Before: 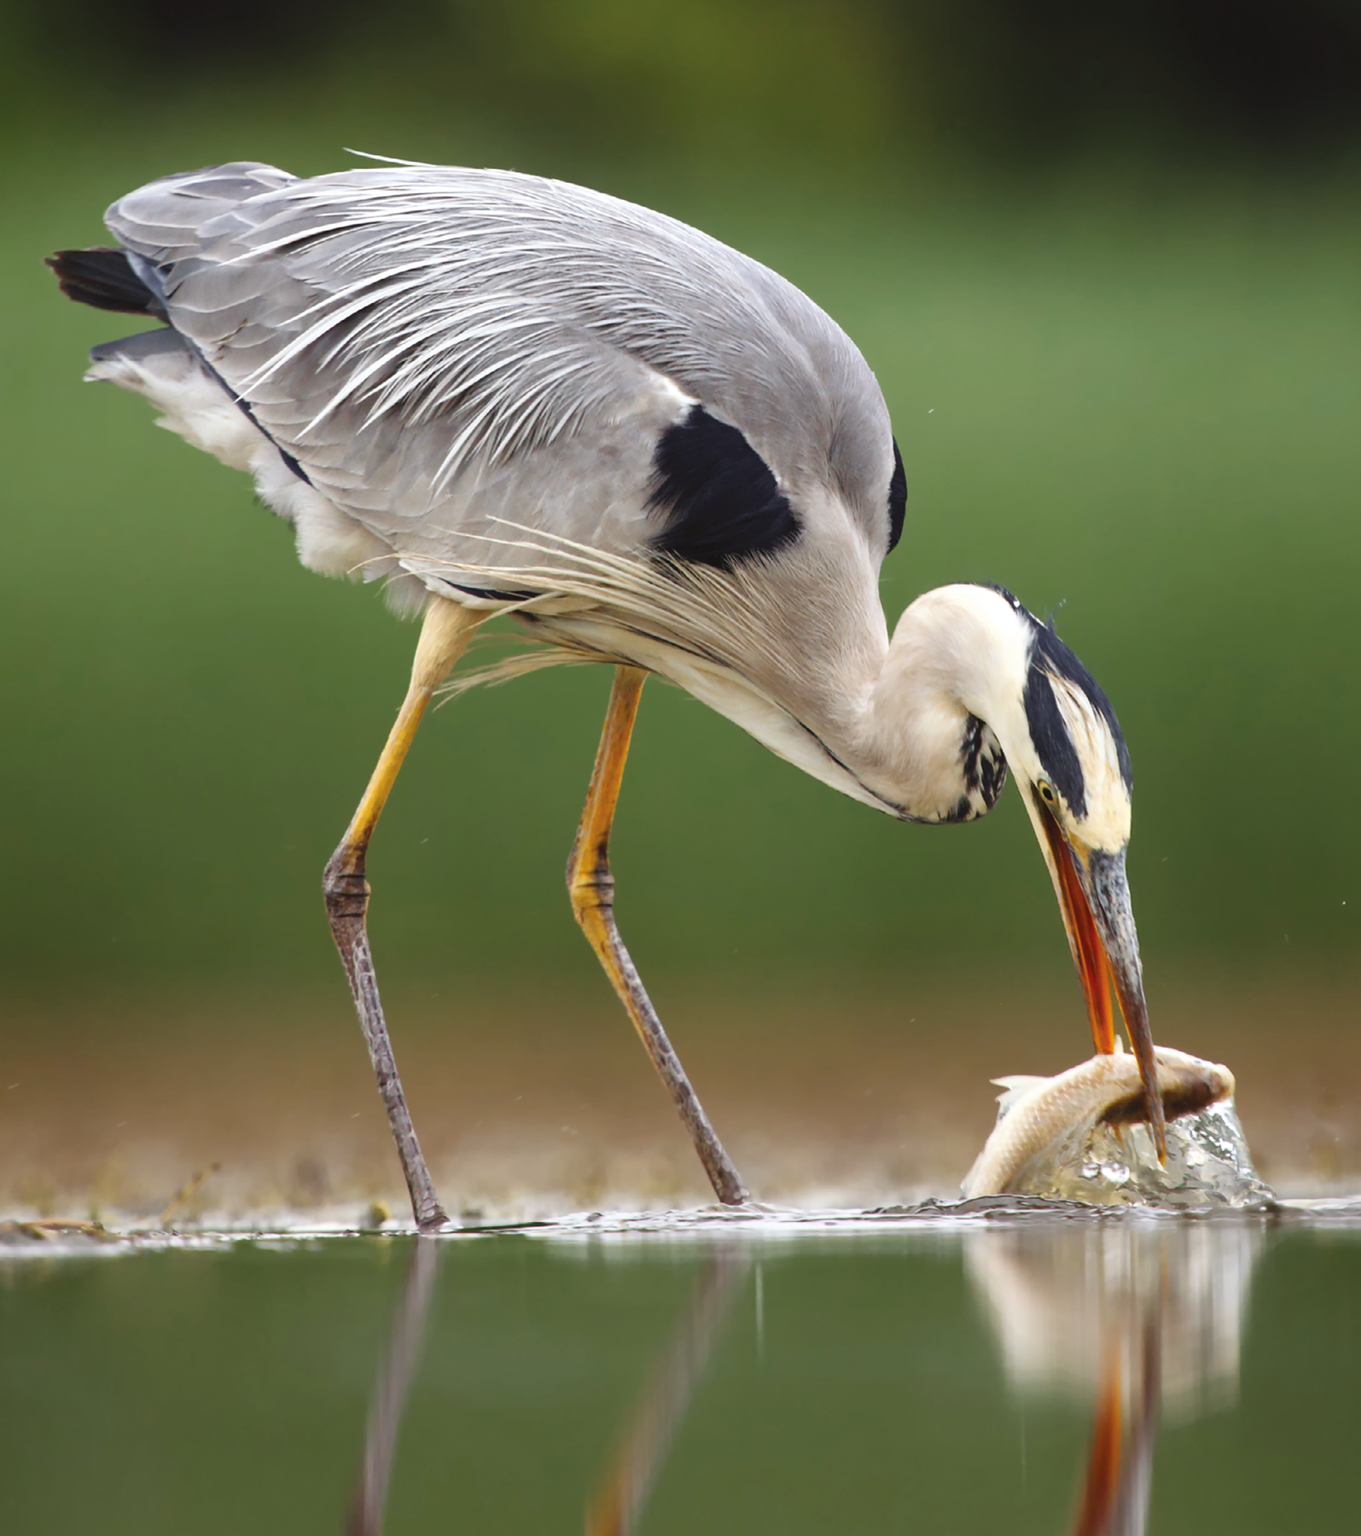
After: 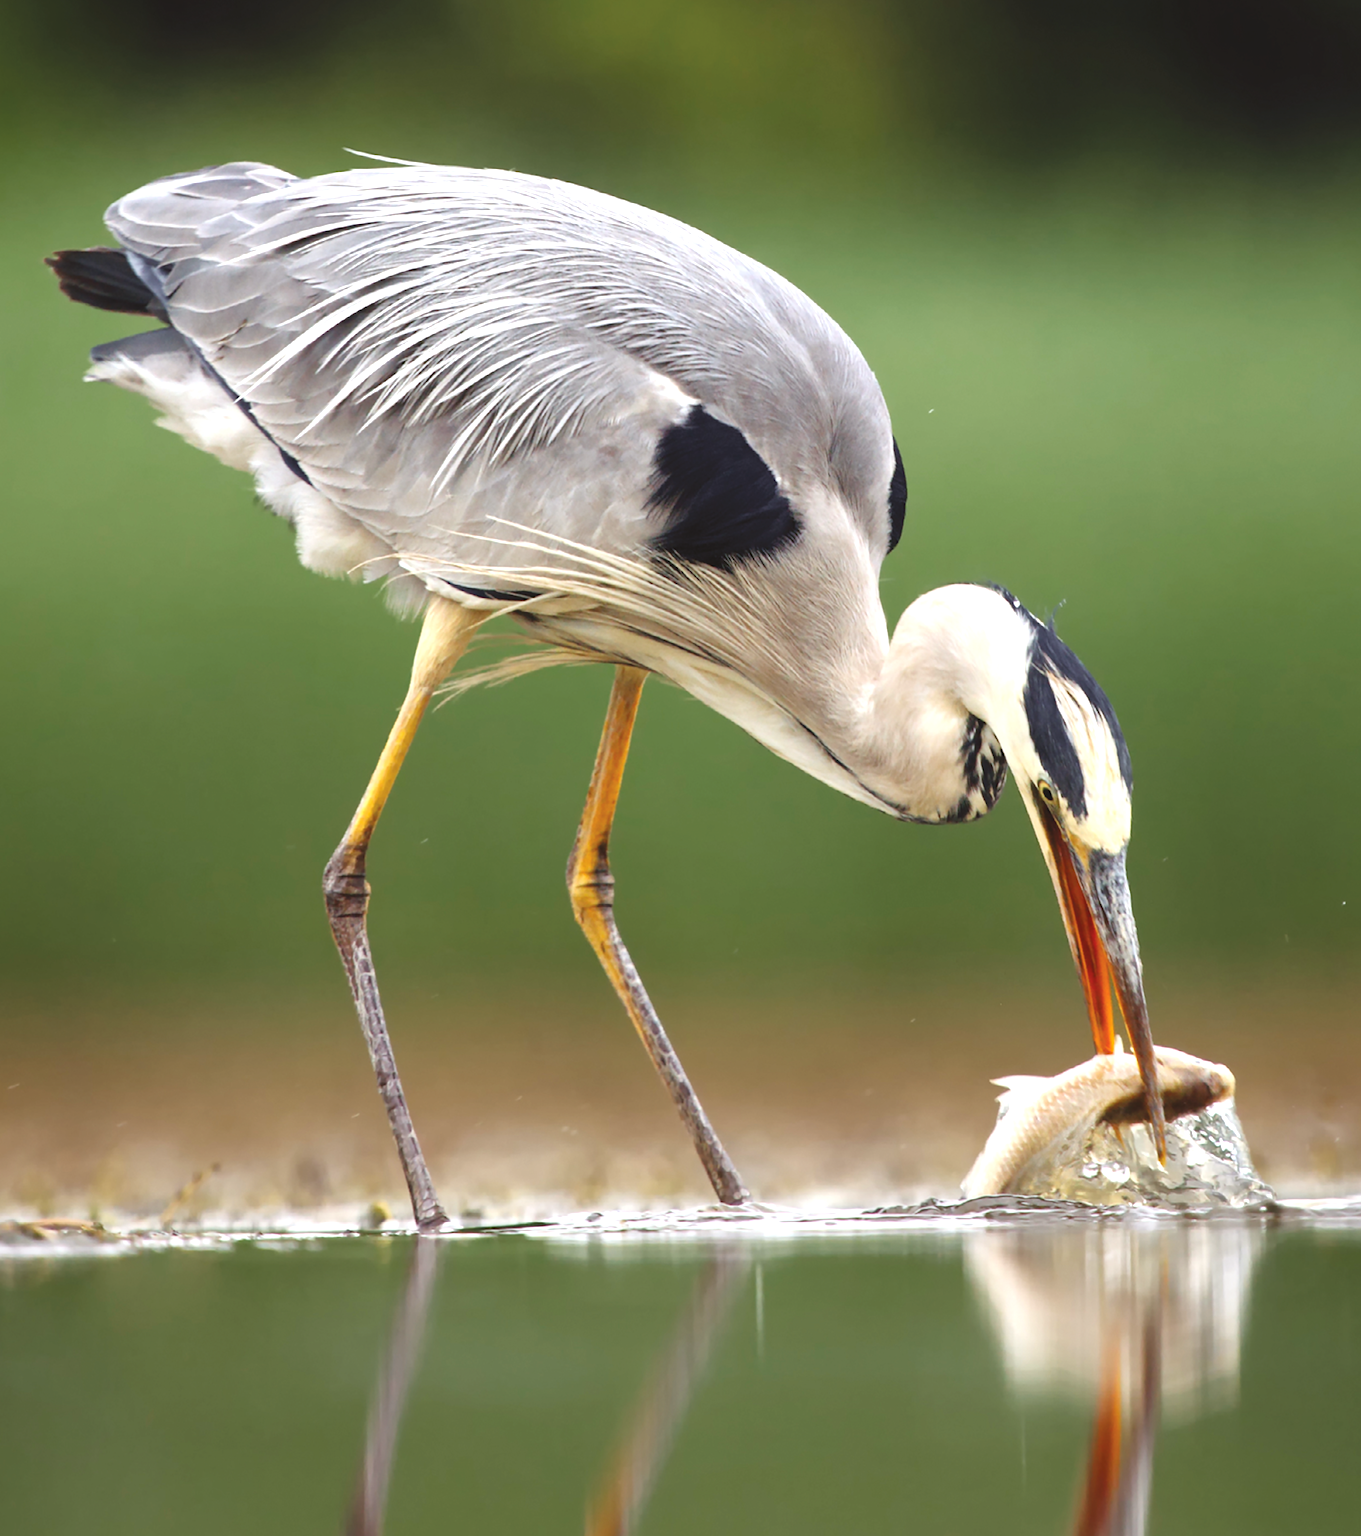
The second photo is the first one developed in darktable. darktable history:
exposure: black level correction 0, exposure 0.5 EV, compensate highlight preservation false
tone equalizer: on, module defaults
